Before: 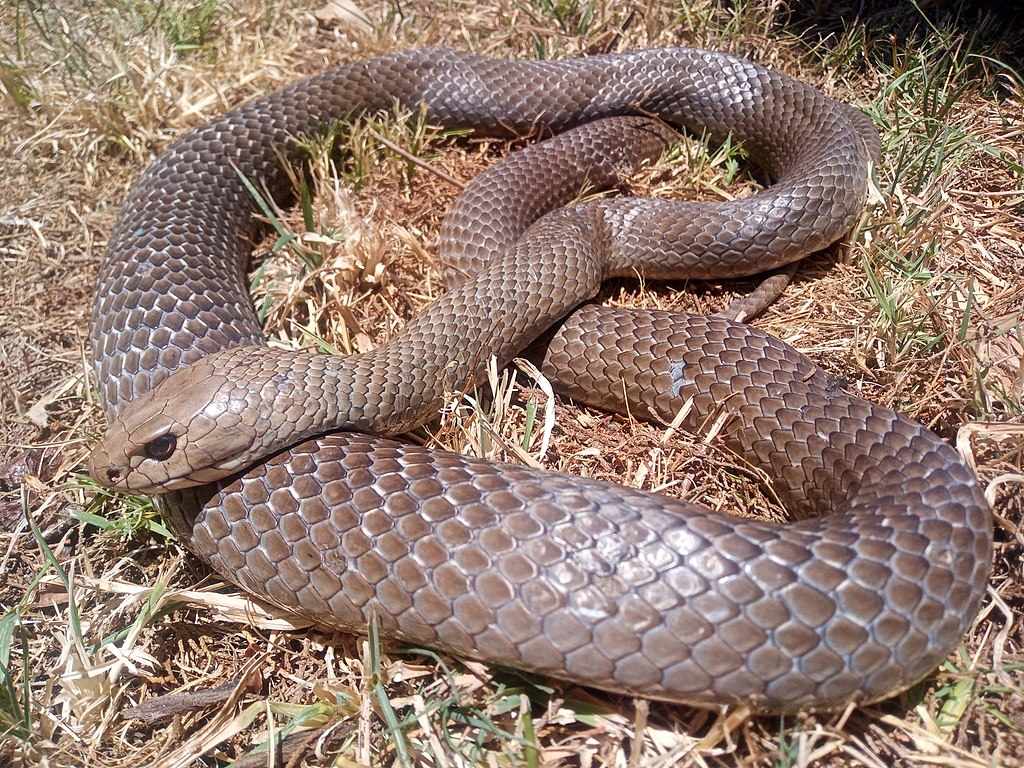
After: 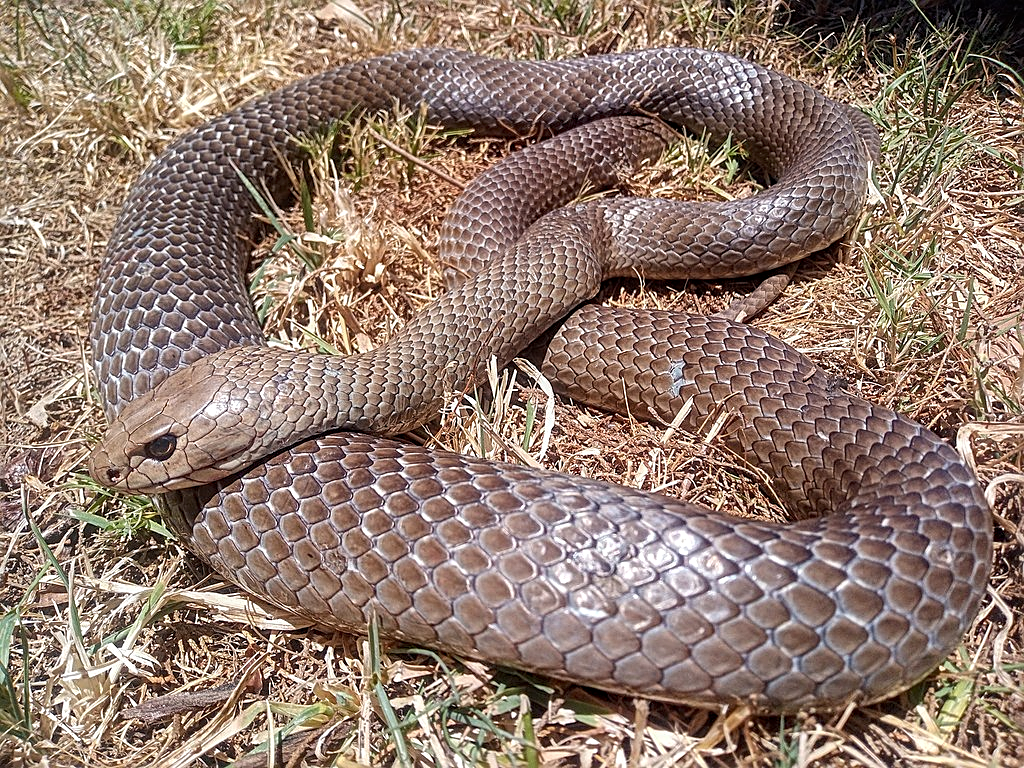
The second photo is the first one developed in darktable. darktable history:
local contrast: on, module defaults
haze removal: compatibility mode true, adaptive false
sharpen: on, module defaults
shadows and highlights: shadows 35, highlights -35, soften with gaussian
